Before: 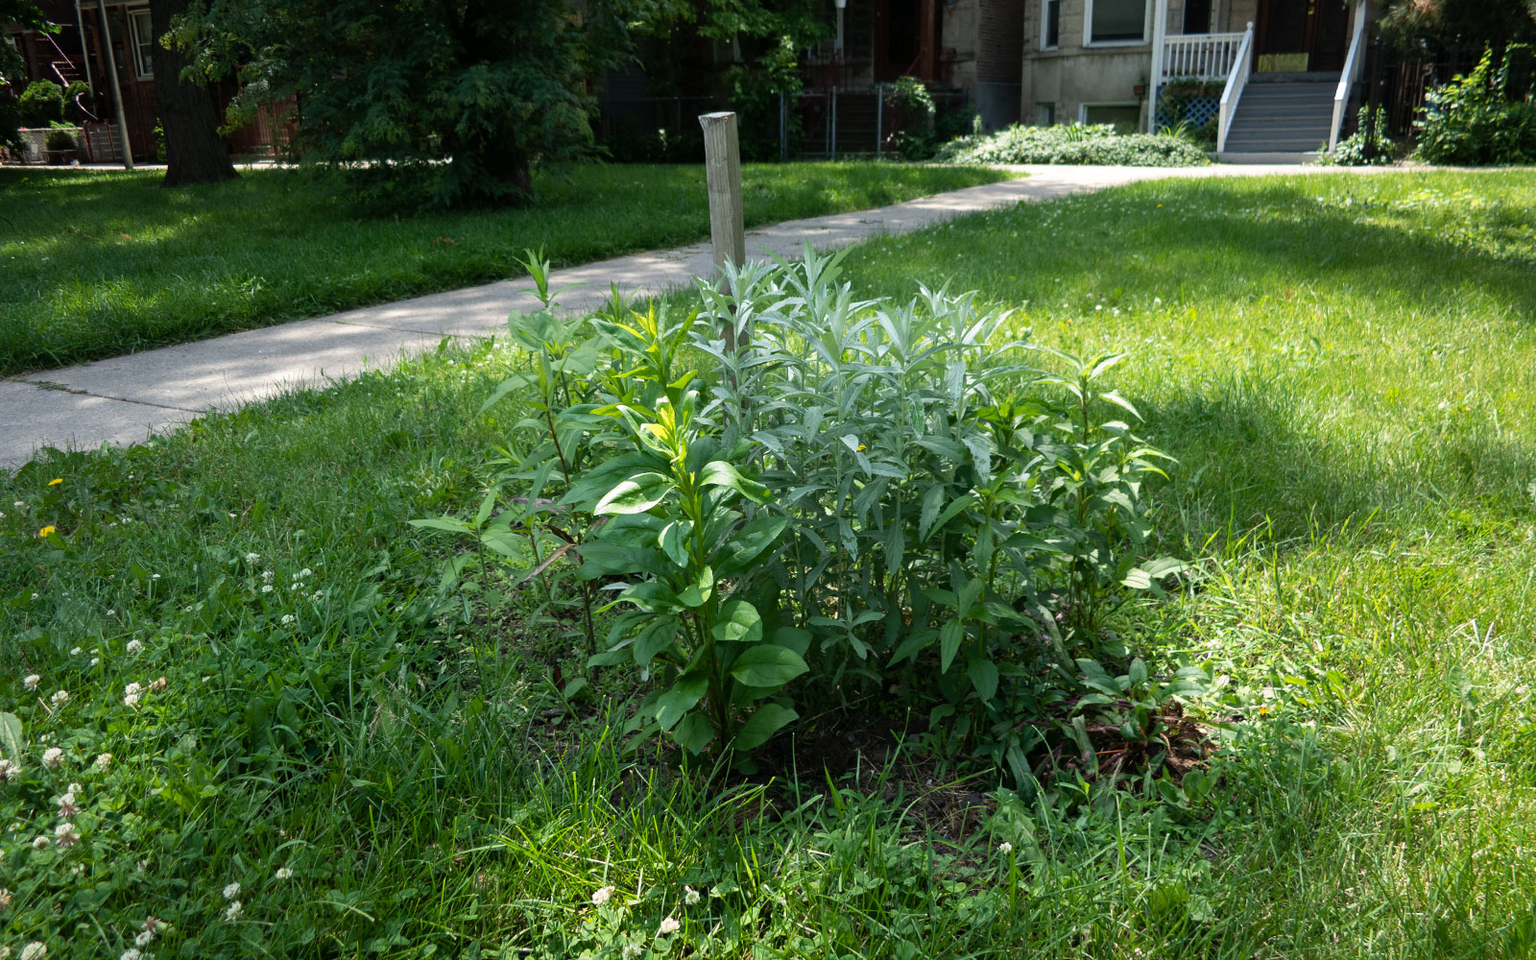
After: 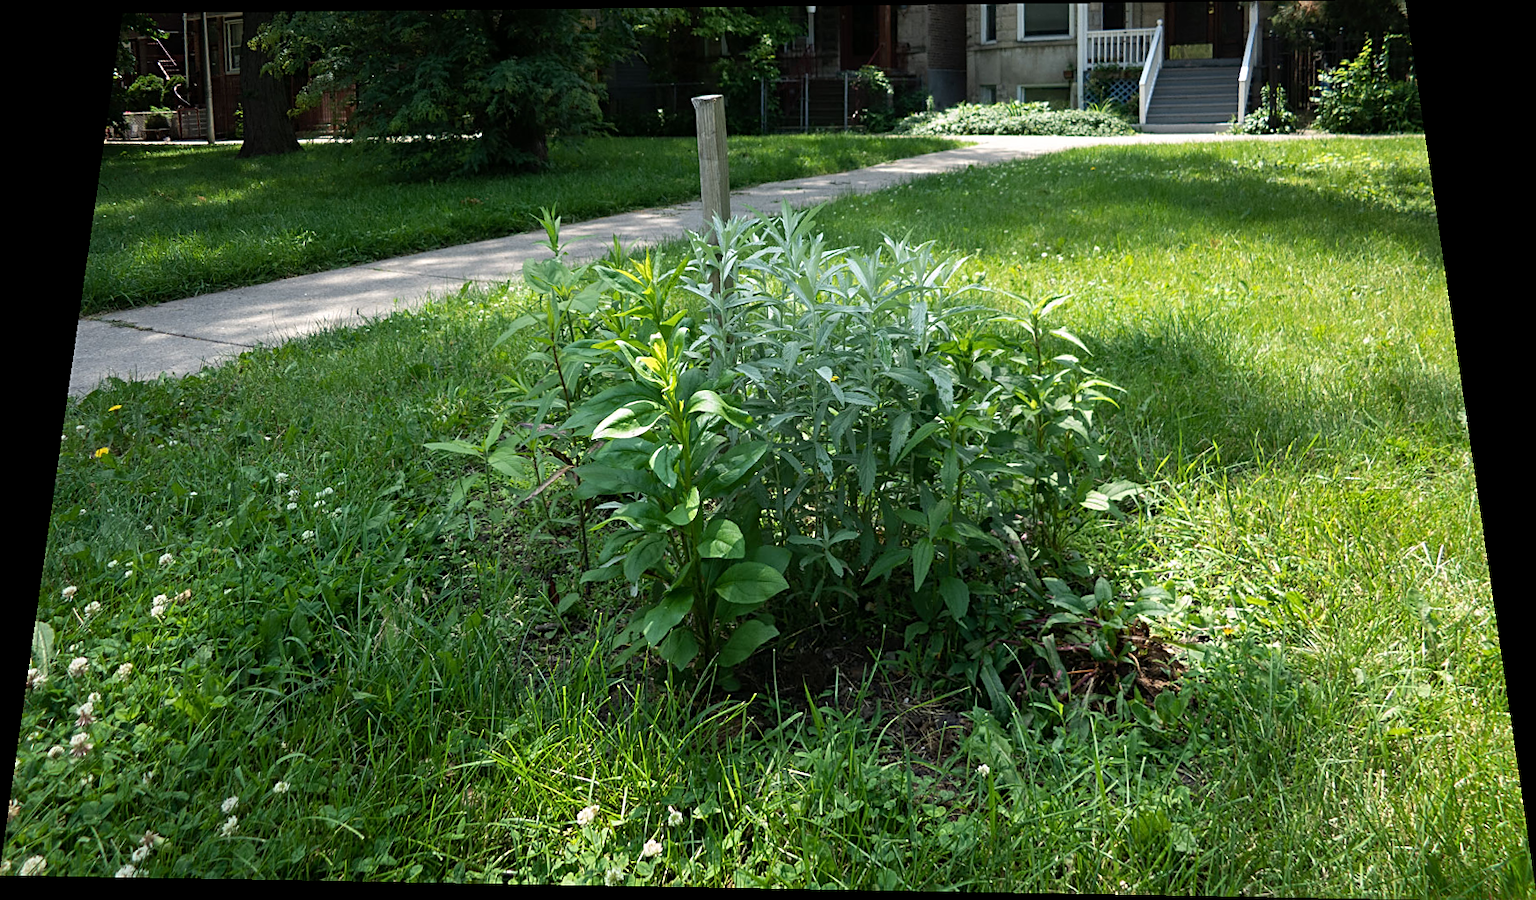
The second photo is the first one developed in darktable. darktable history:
sharpen: on, module defaults
rotate and perspective: rotation 0.128°, lens shift (vertical) -0.181, lens shift (horizontal) -0.044, shear 0.001, automatic cropping off
